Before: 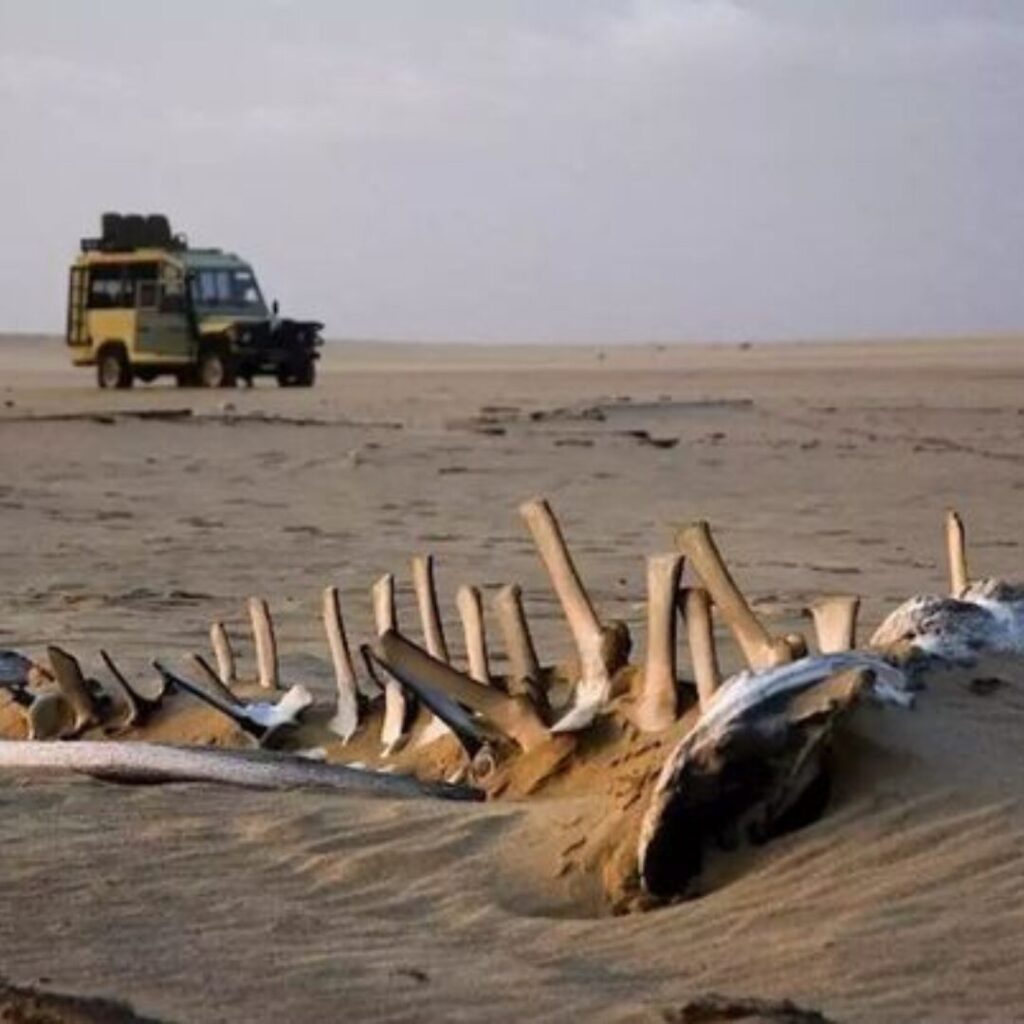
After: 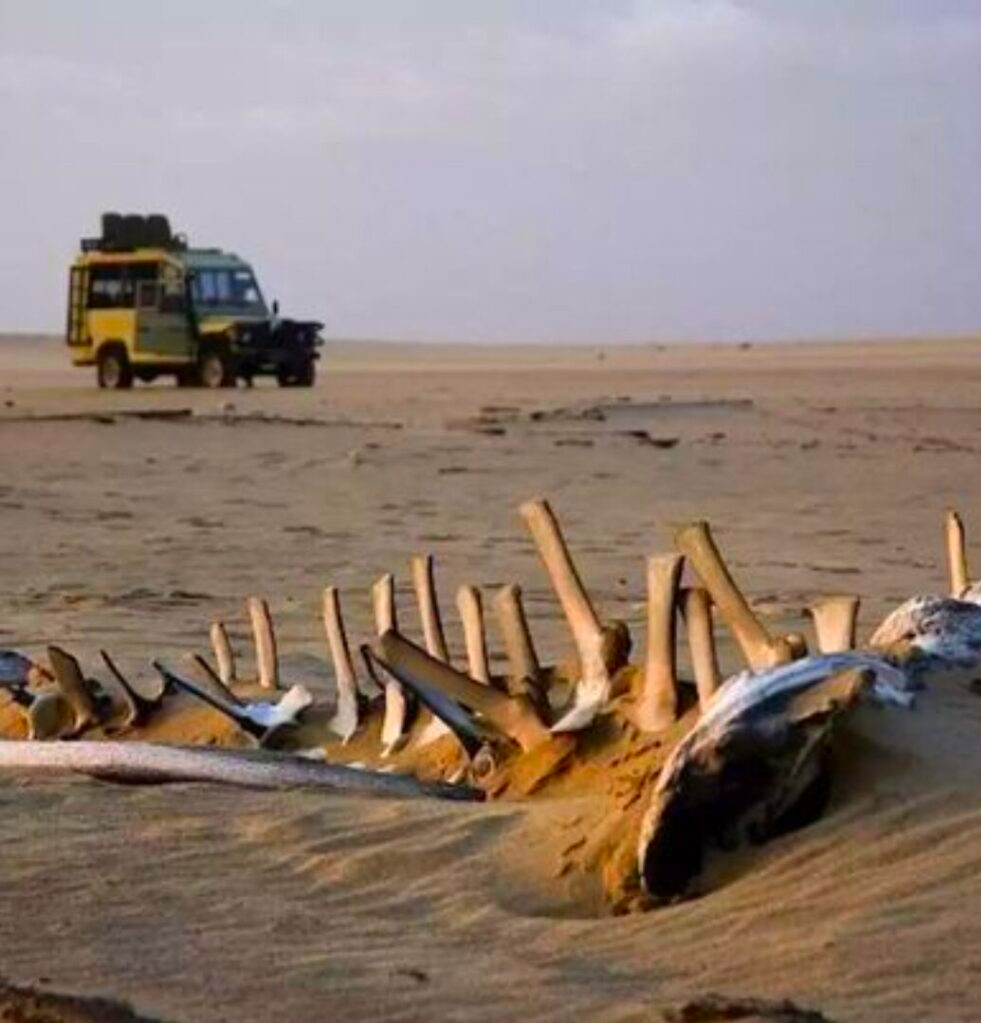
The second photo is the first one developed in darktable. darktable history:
crop: right 4.126%, bottom 0.031%
contrast brightness saturation: saturation 0.5
